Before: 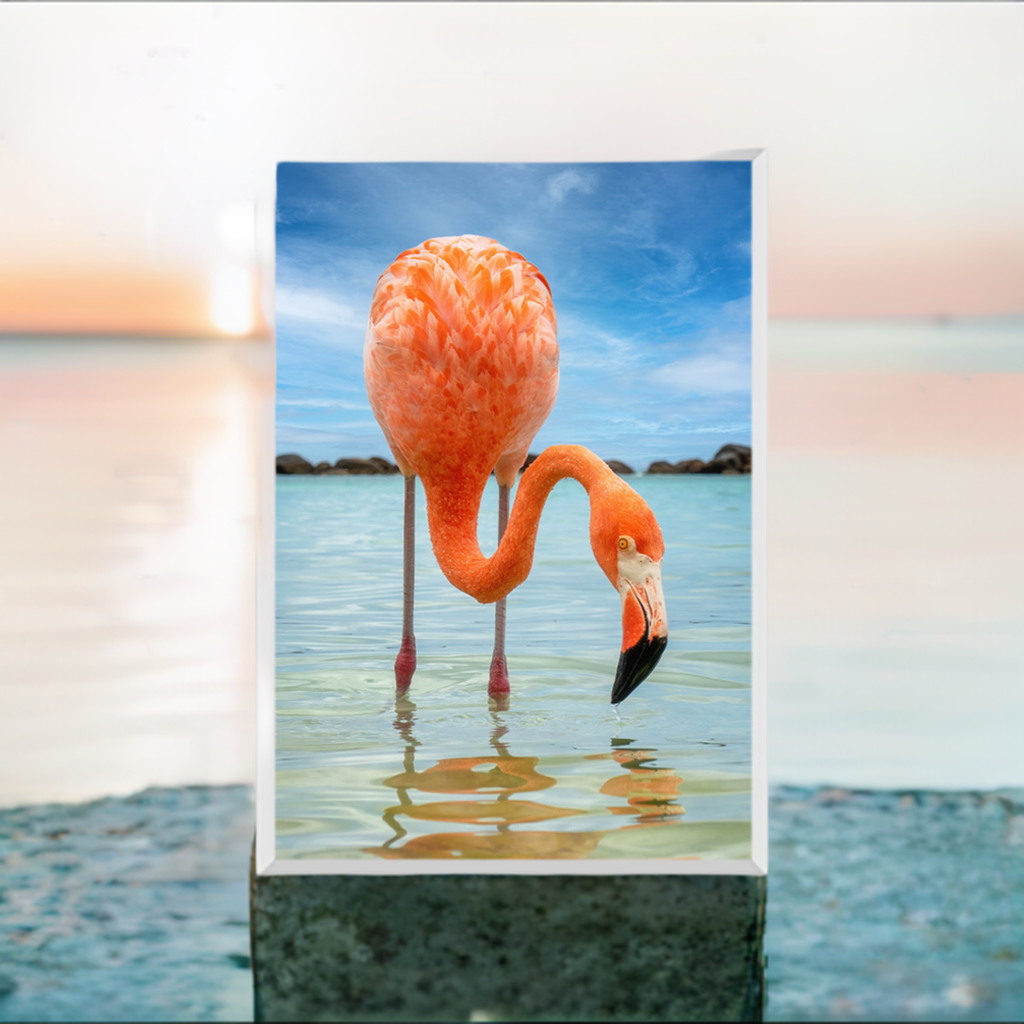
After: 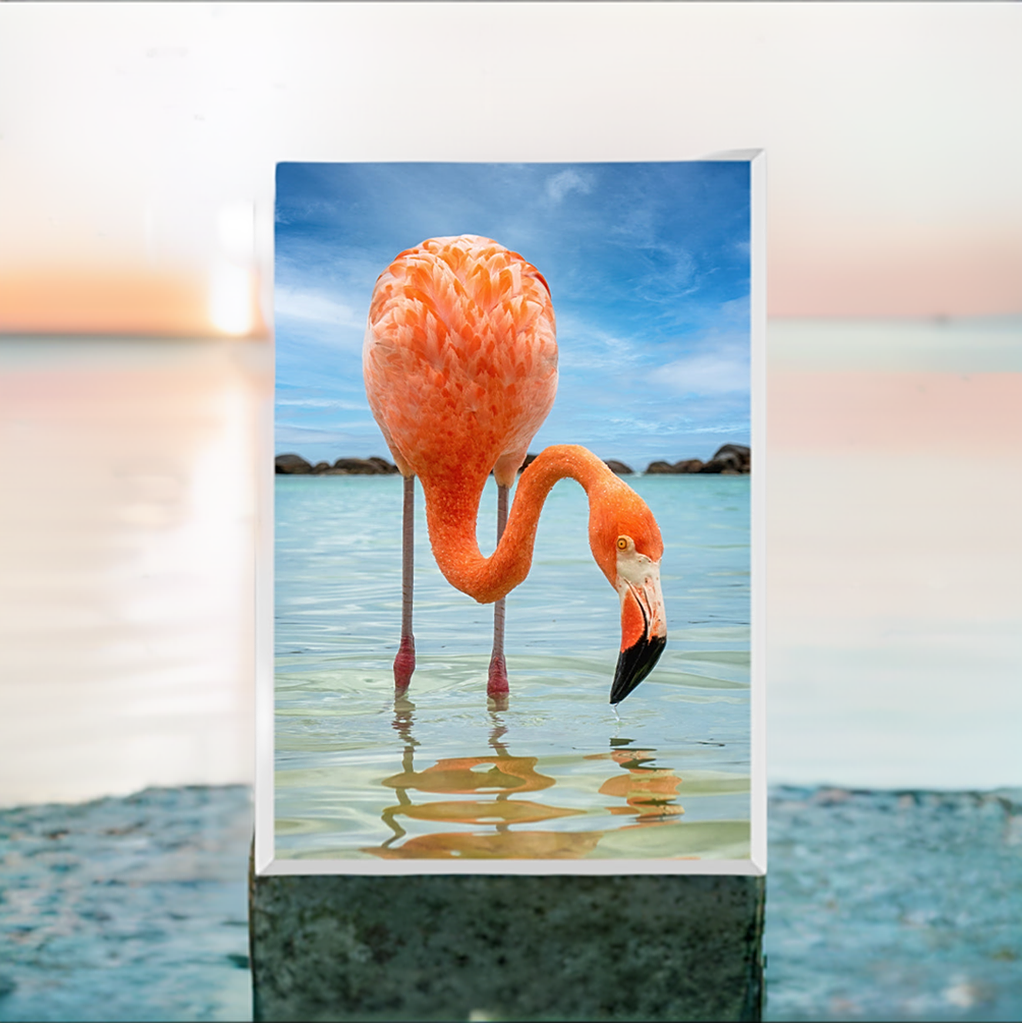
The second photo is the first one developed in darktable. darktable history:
crop: left 0.159%
sharpen: on, module defaults
